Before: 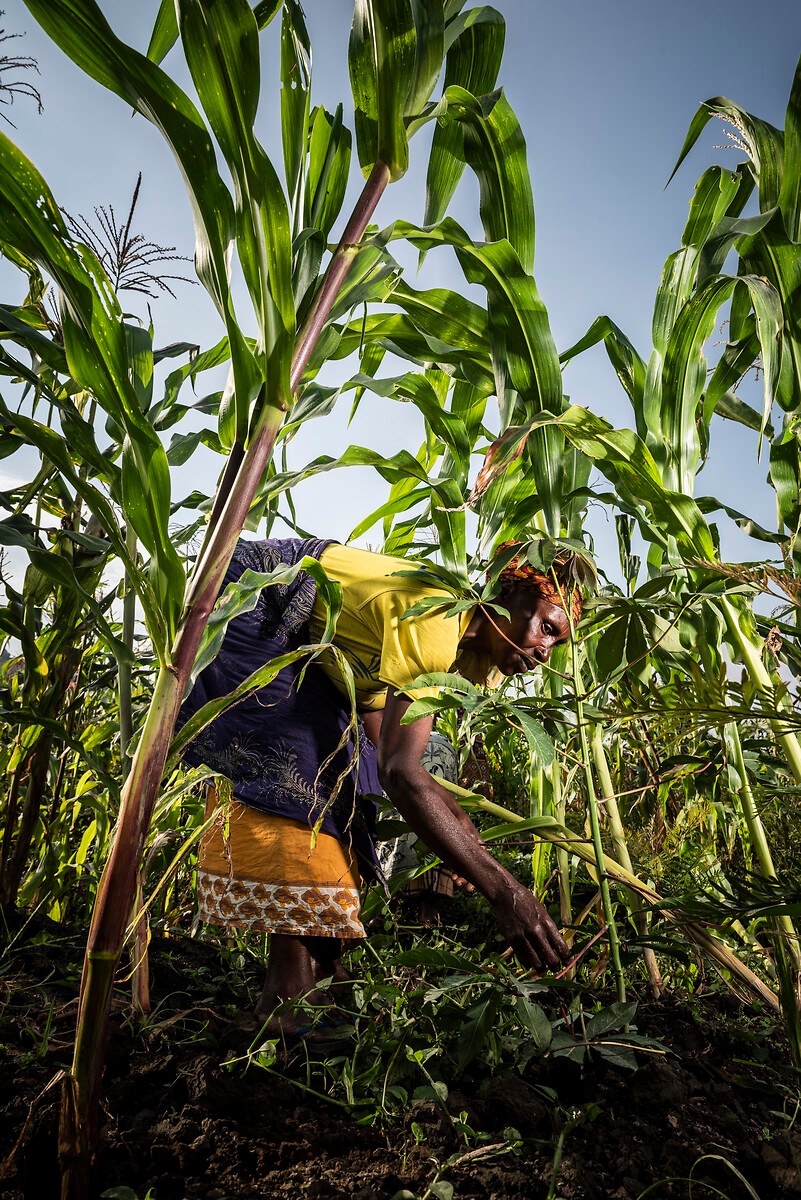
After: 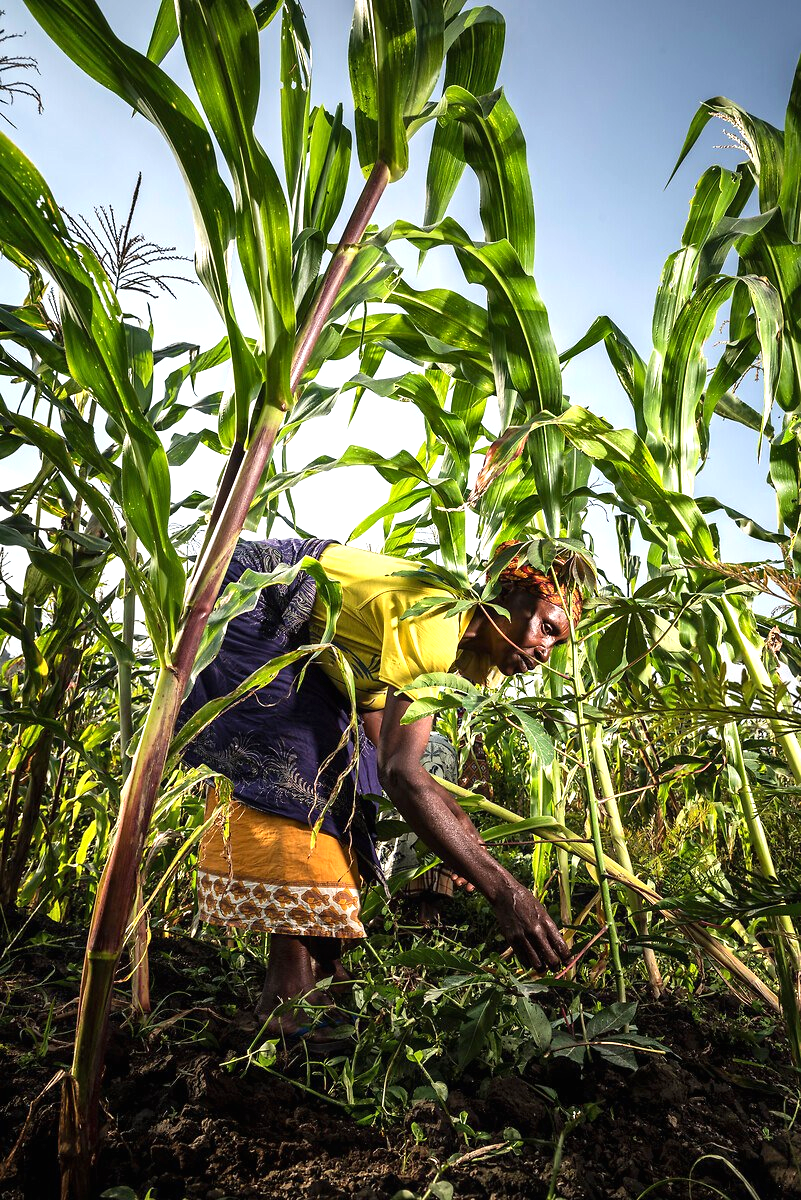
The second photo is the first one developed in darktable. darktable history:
exposure: black level correction 0, exposure 0.703 EV, compensate highlight preservation false
contrast equalizer: octaves 7, y [[0.5, 0.5, 0.472, 0.5, 0.5, 0.5], [0.5 ×6], [0.5 ×6], [0 ×6], [0 ×6]], mix 0.584
shadows and highlights: shadows 20.81, highlights -35.24, soften with gaussian
